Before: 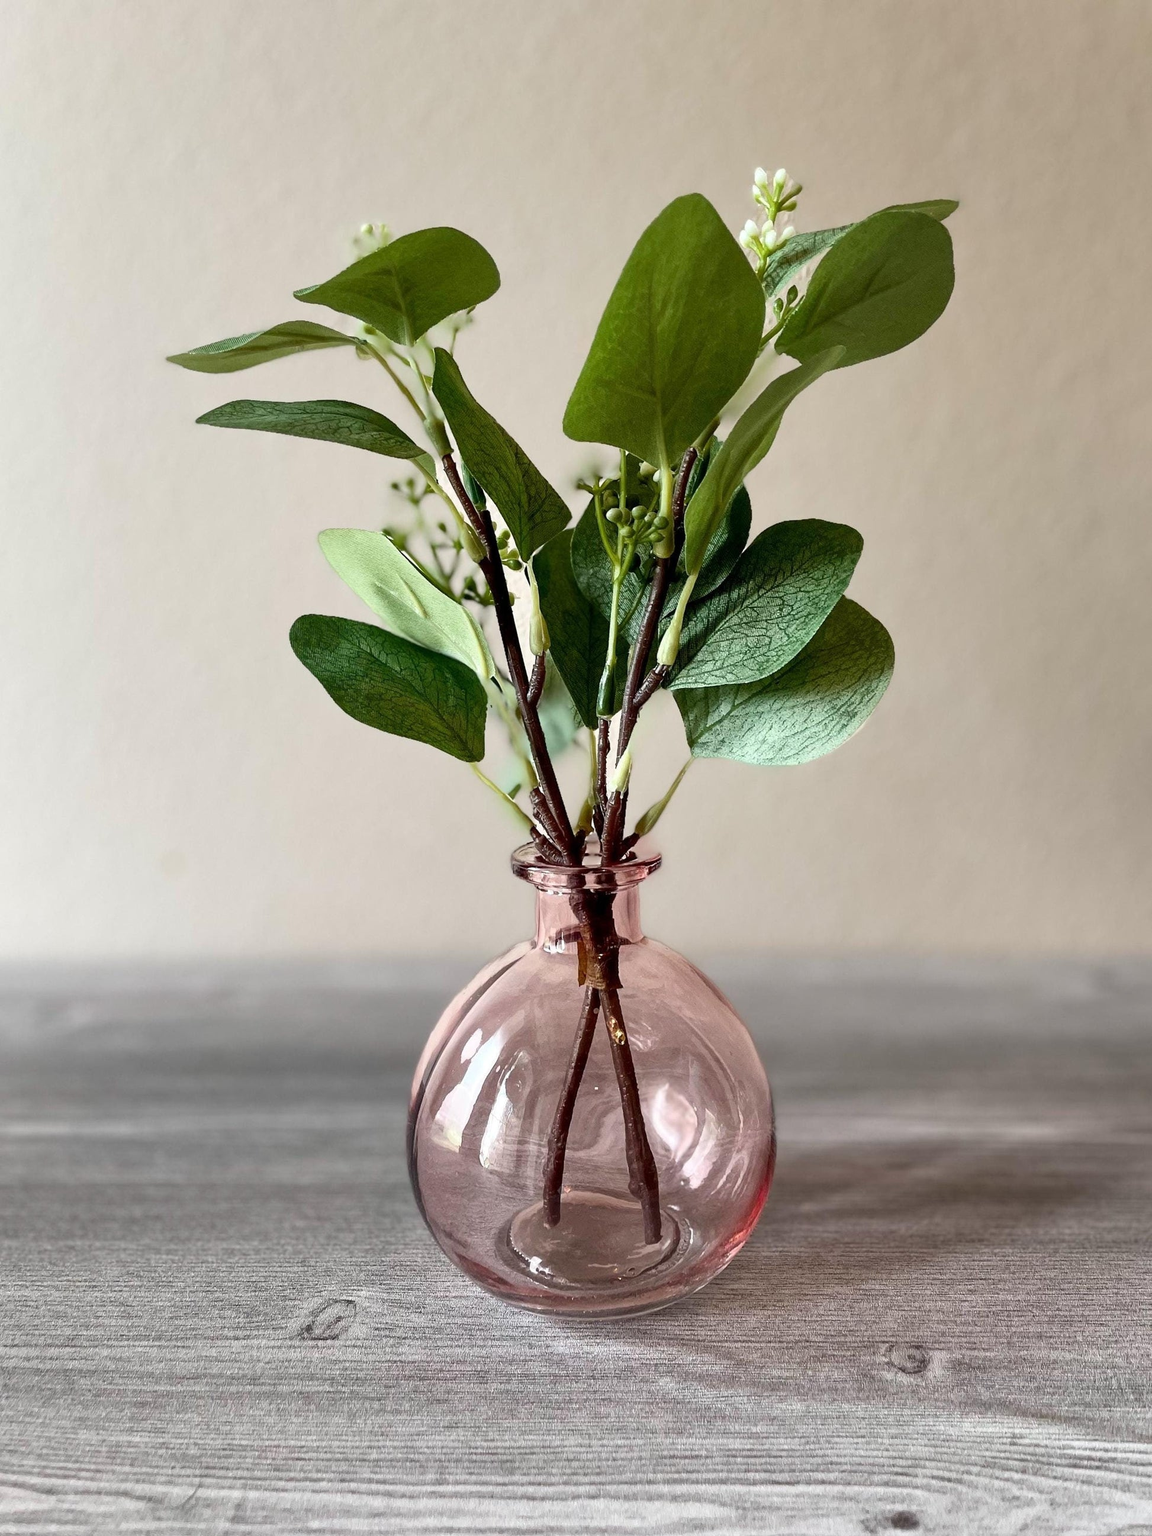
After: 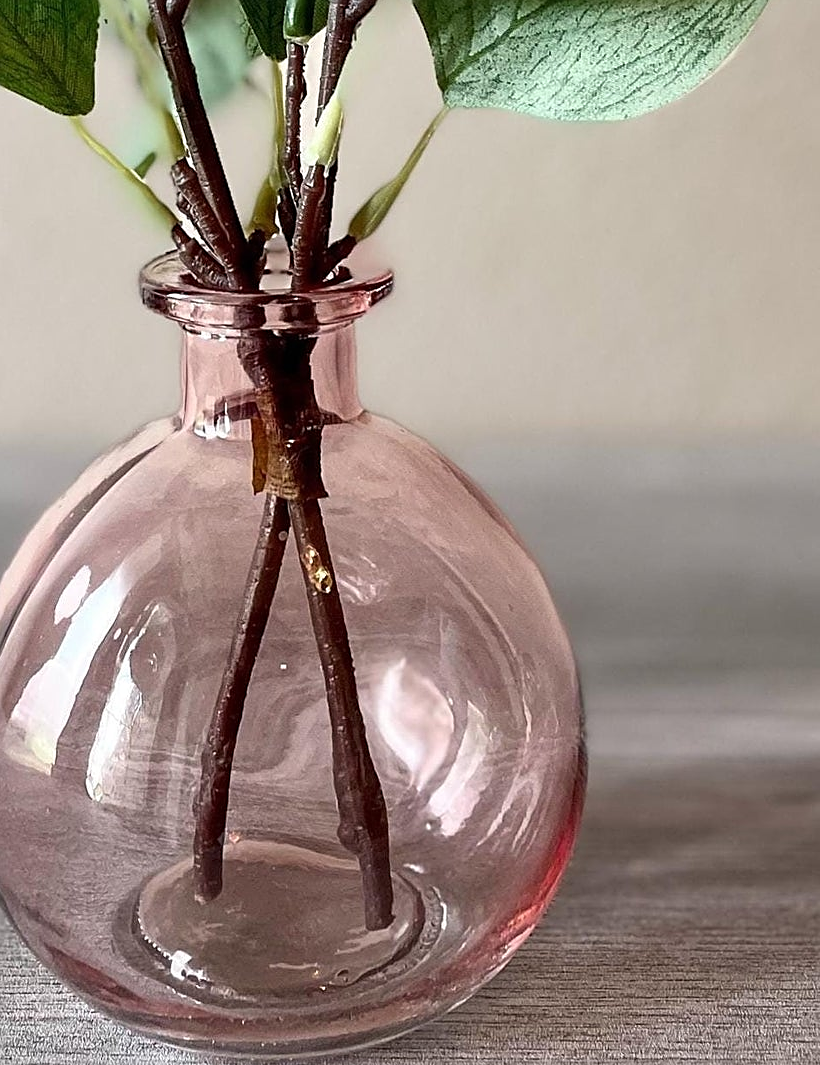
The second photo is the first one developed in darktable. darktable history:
sharpen: on, module defaults
crop: left 37.221%, top 45.169%, right 20.63%, bottom 13.777%
